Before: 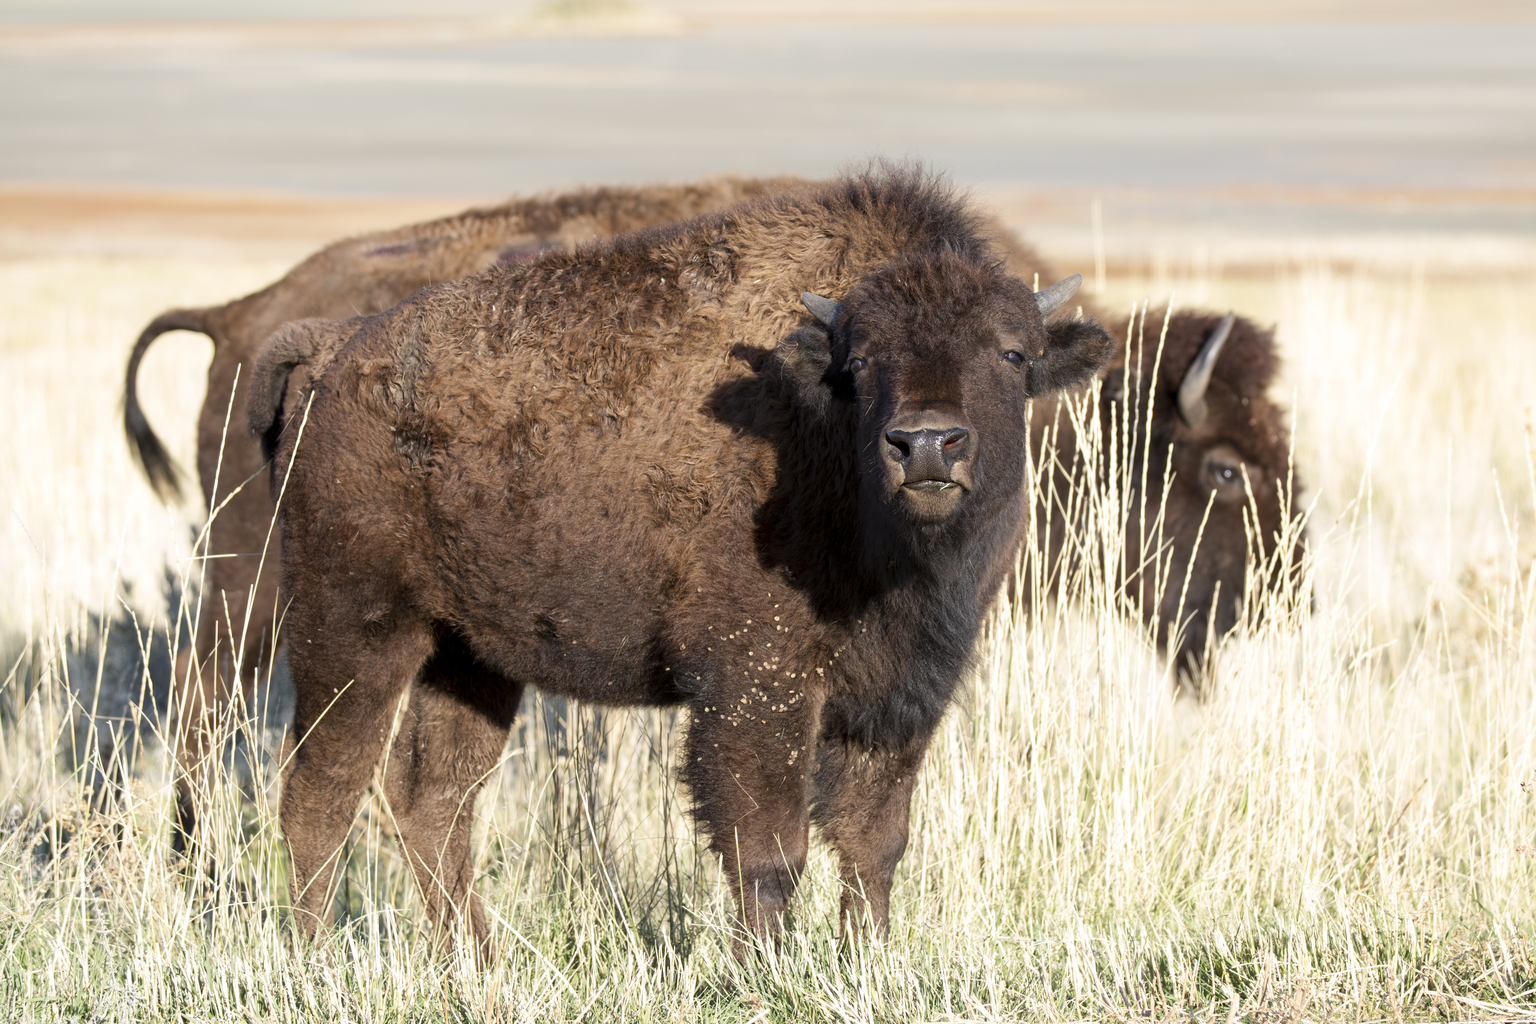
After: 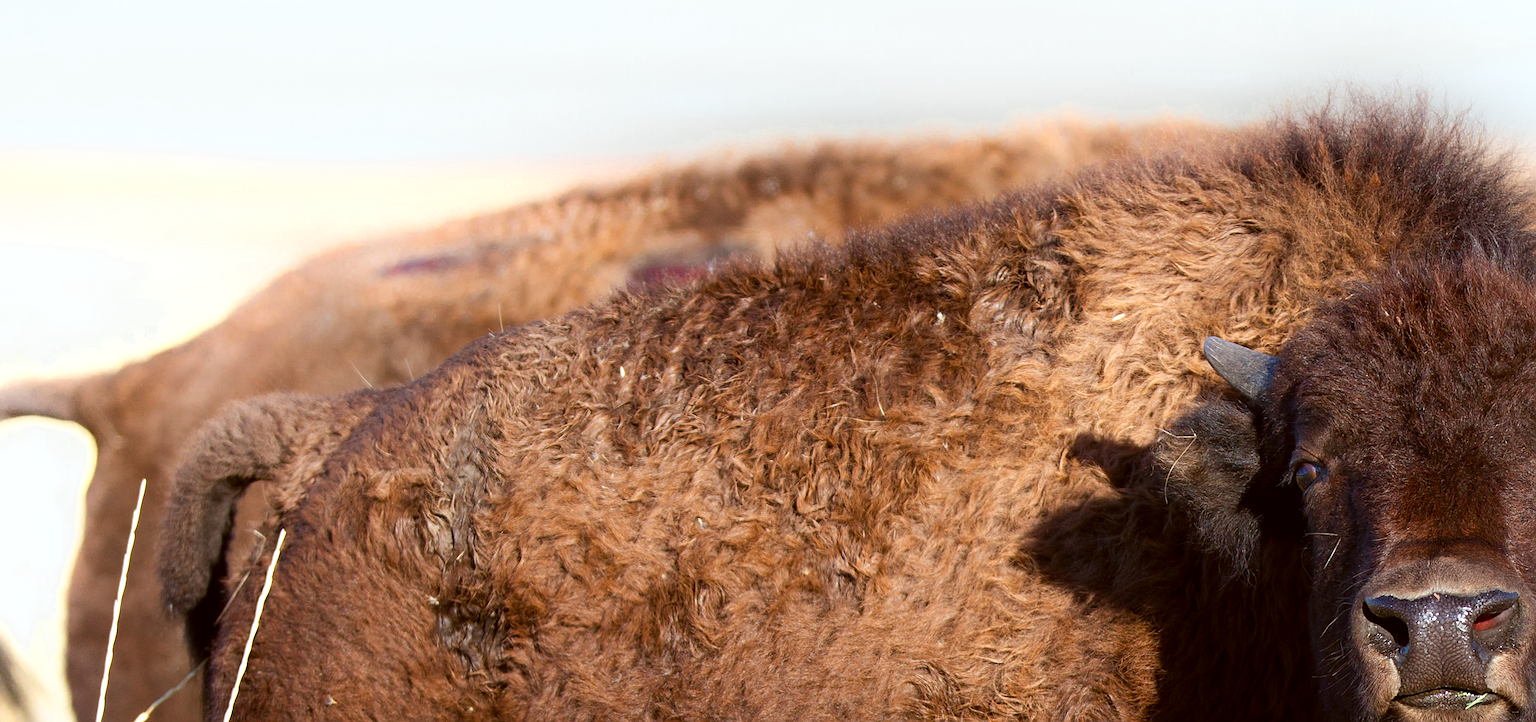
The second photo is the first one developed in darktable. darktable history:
rotate and perspective: rotation -0.45°, automatic cropping original format, crop left 0.008, crop right 0.992, crop top 0.012, crop bottom 0.988
crop: left 10.121%, top 10.631%, right 36.218%, bottom 51.526%
sharpen: on, module defaults
white balance: emerald 1
color zones: curves: ch0 [(0.004, 0.305) (0.261, 0.623) (0.389, 0.399) (0.708, 0.571) (0.947, 0.34)]; ch1 [(0.025, 0.645) (0.229, 0.584) (0.326, 0.551) (0.484, 0.262) (0.757, 0.643)]
shadows and highlights: shadows -21.3, highlights 100, soften with gaussian
color balance: output saturation 110%
color correction: highlights a* -3.28, highlights b* -6.24, shadows a* 3.1, shadows b* 5.19
